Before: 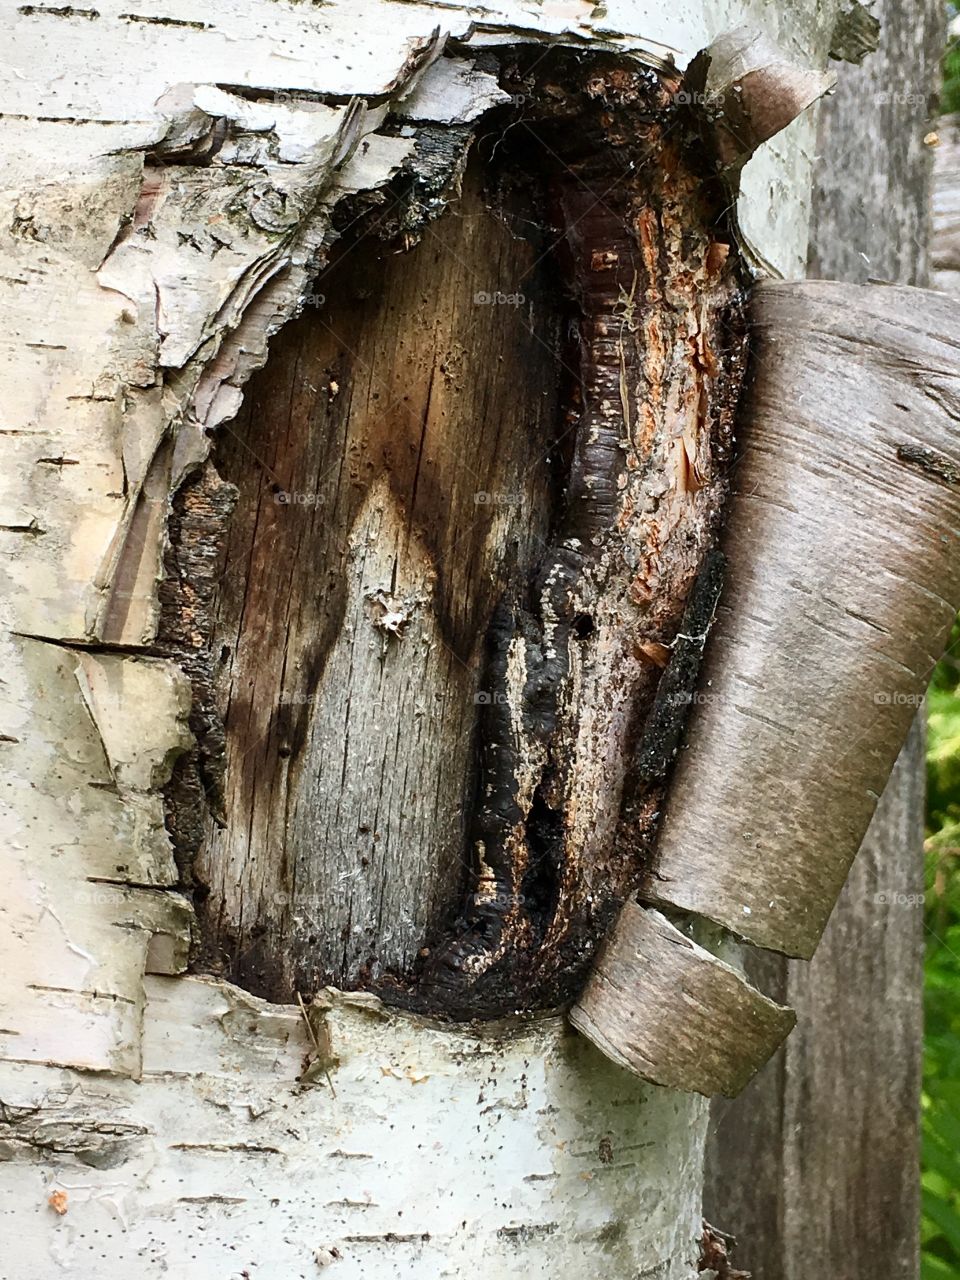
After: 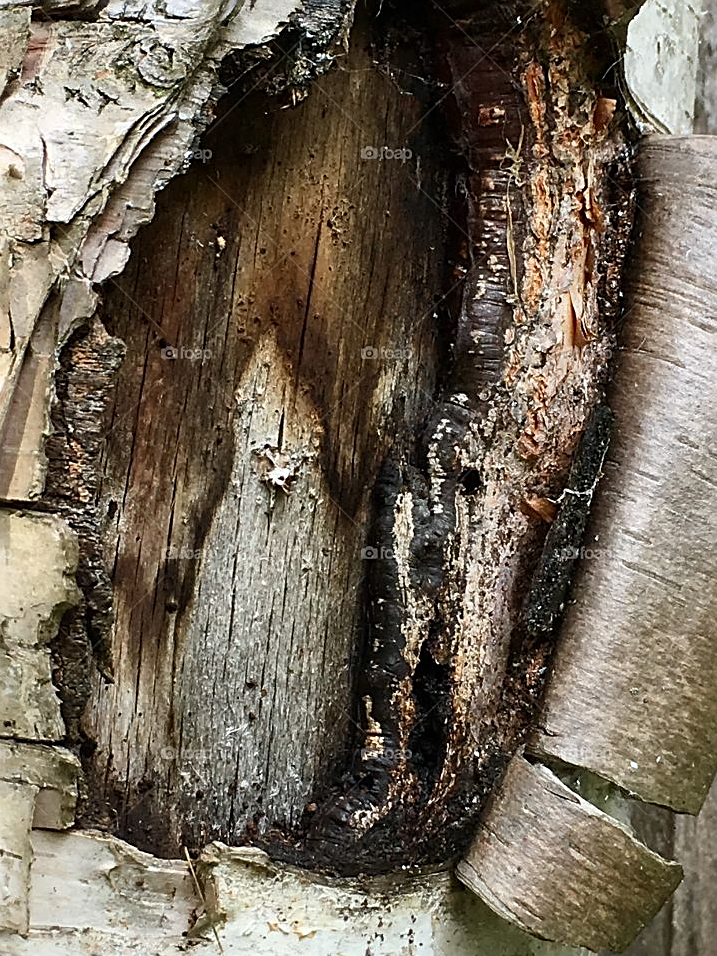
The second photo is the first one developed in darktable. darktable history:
white balance: emerald 1
crop and rotate: left 11.831%, top 11.346%, right 13.429%, bottom 13.899%
base curve: curves: ch0 [(0, 0) (0.472, 0.455) (1, 1)], preserve colors none
sharpen: on, module defaults
